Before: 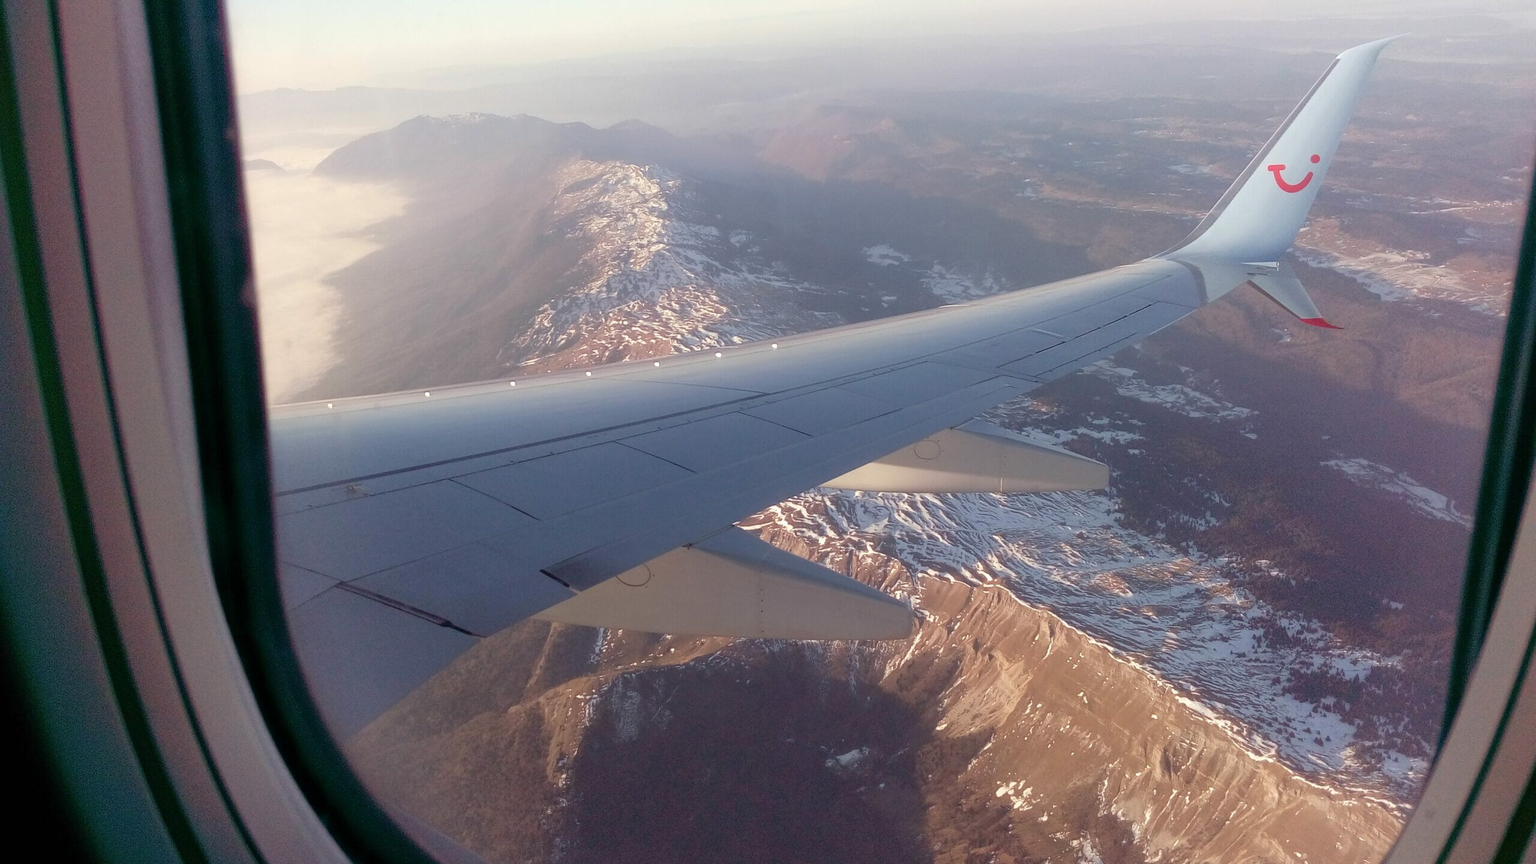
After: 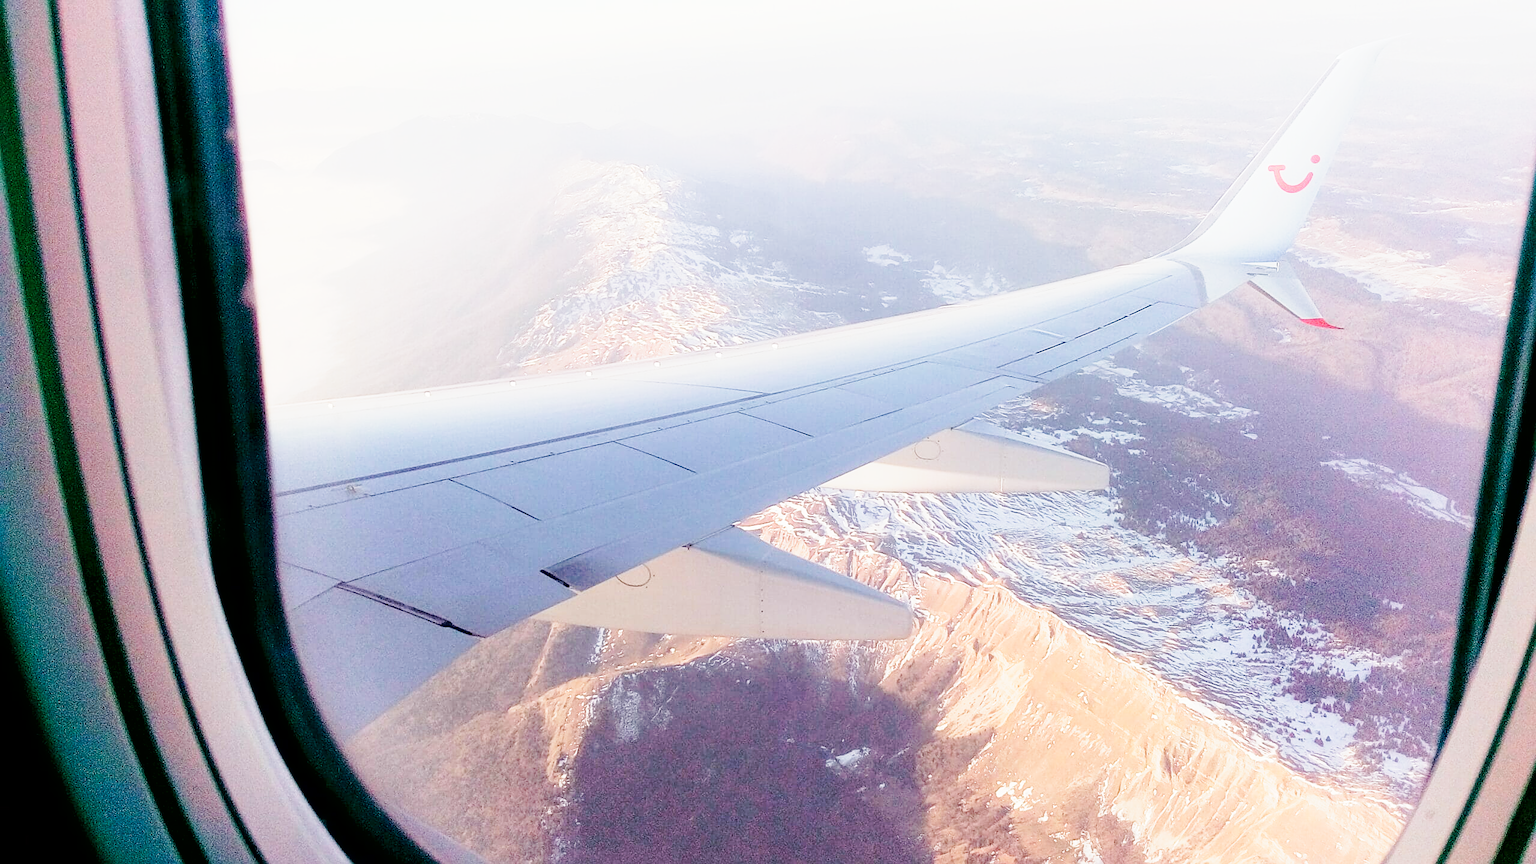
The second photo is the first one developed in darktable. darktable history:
tone curve: curves: ch0 [(0, 0) (0.003, 0.004) (0.011, 0.016) (0.025, 0.035) (0.044, 0.062) (0.069, 0.097) (0.1, 0.143) (0.136, 0.205) (0.177, 0.276) (0.224, 0.36) (0.277, 0.461) (0.335, 0.584) (0.399, 0.686) (0.468, 0.783) (0.543, 0.868) (0.623, 0.927) (0.709, 0.96) (0.801, 0.974) (0.898, 0.986) (1, 1)], preserve colors none
contrast brightness saturation: brightness 0.121
exposure: black level correction 0.006, exposure -0.226 EV, compensate highlight preservation false
sharpen: on, module defaults
